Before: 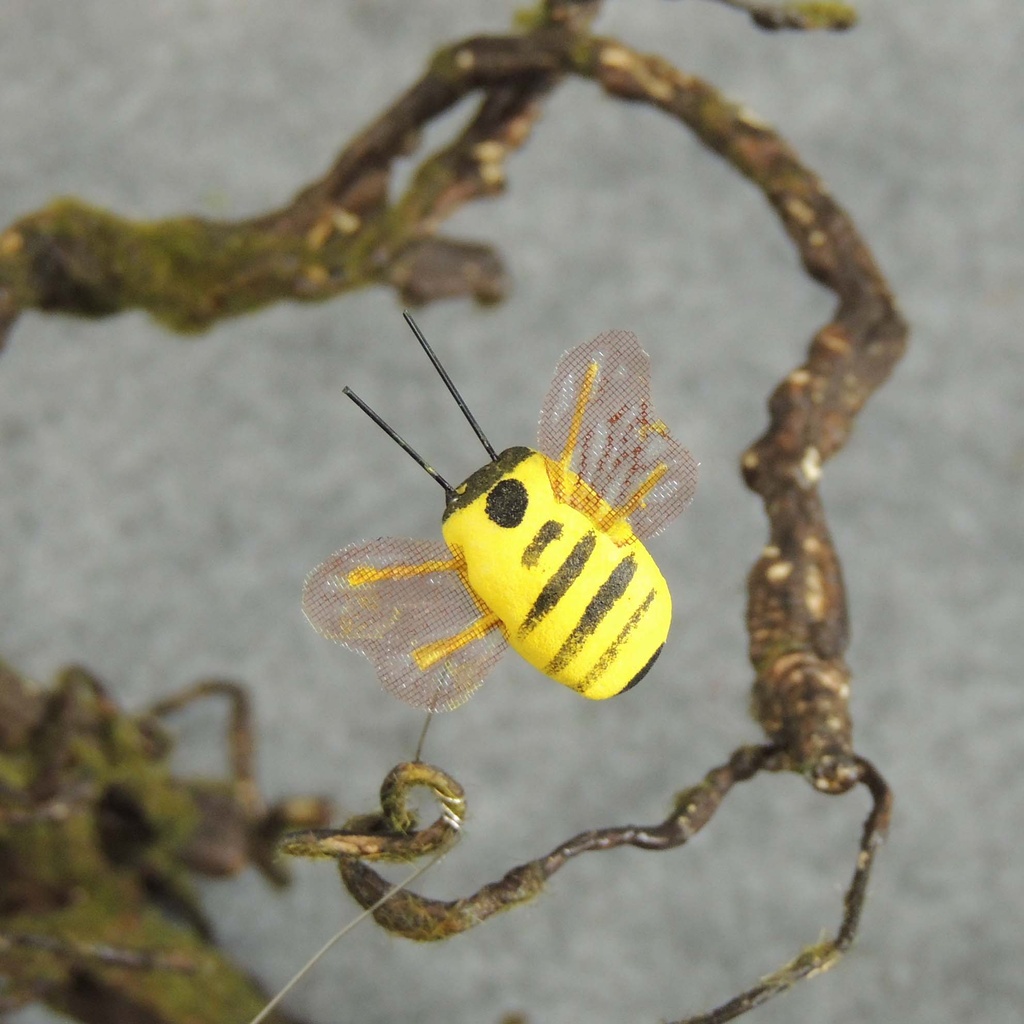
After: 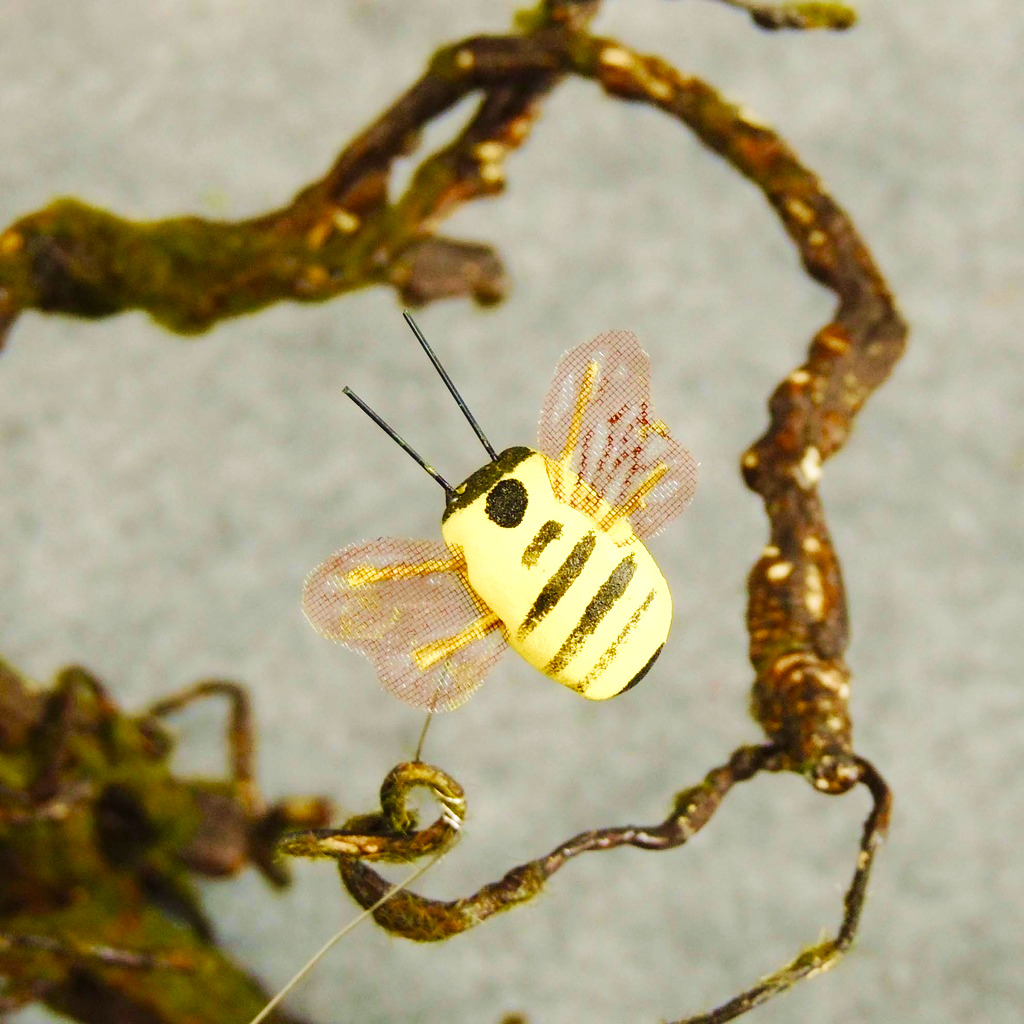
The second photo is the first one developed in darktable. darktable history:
velvia: strength 44.63%
color balance rgb: highlights gain › chroma 2.141%, highlights gain › hue 74.85°, perceptual saturation grading › global saturation 0.7%, perceptual saturation grading › highlights -17.459%, perceptual saturation grading › mid-tones 32.39%, perceptual saturation grading › shadows 50.526%, global vibrance 0.77%, saturation formula JzAzBz (2021)
base curve: curves: ch0 [(0, 0) (0.032, 0.025) (0.121, 0.166) (0.206, 0.329) (0.605, 0.79) (1, 1)], preserve colors none
